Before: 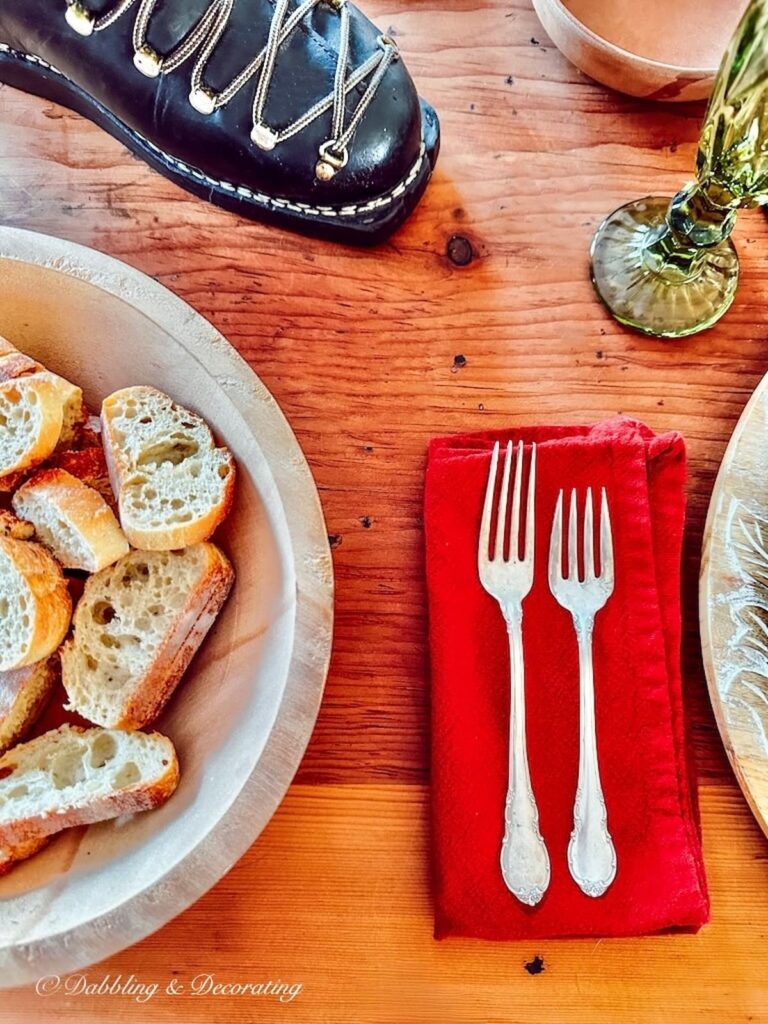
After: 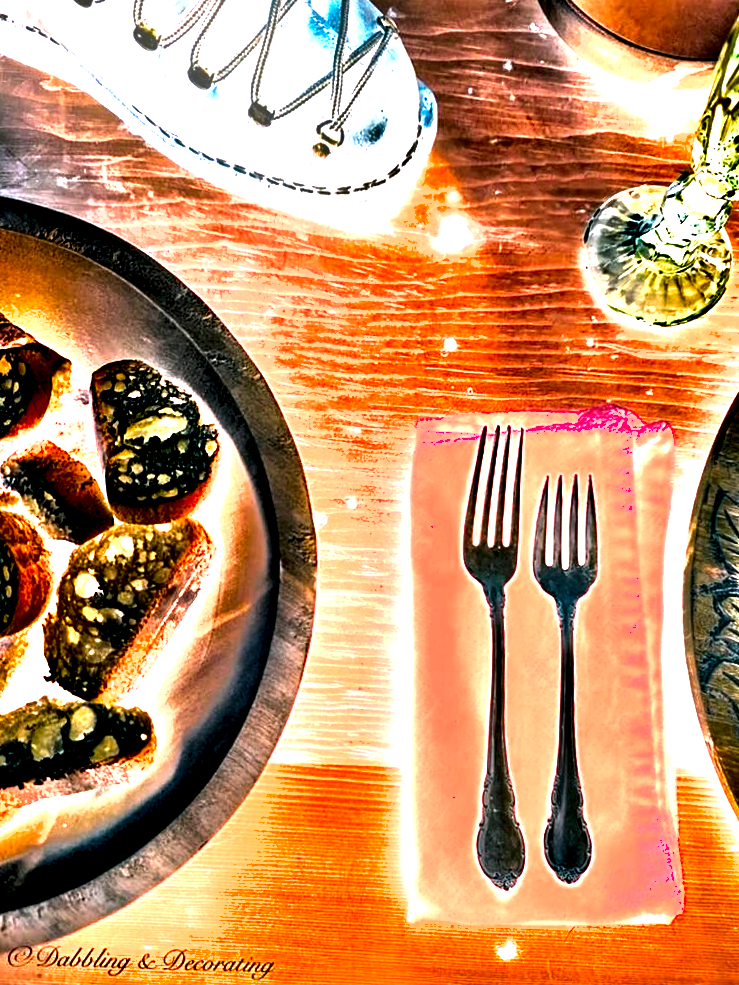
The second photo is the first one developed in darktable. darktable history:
bloom: size 25%, threshold 5%, strength 90%
crop and rotate: angle -1.69°
white balance: emerald 1
shadows and highlights: shadows 0, highlights 40
exposure: black level correction 0, exposure 2.088 EV, compensate exposure bias true, compensate highlight preservation false
